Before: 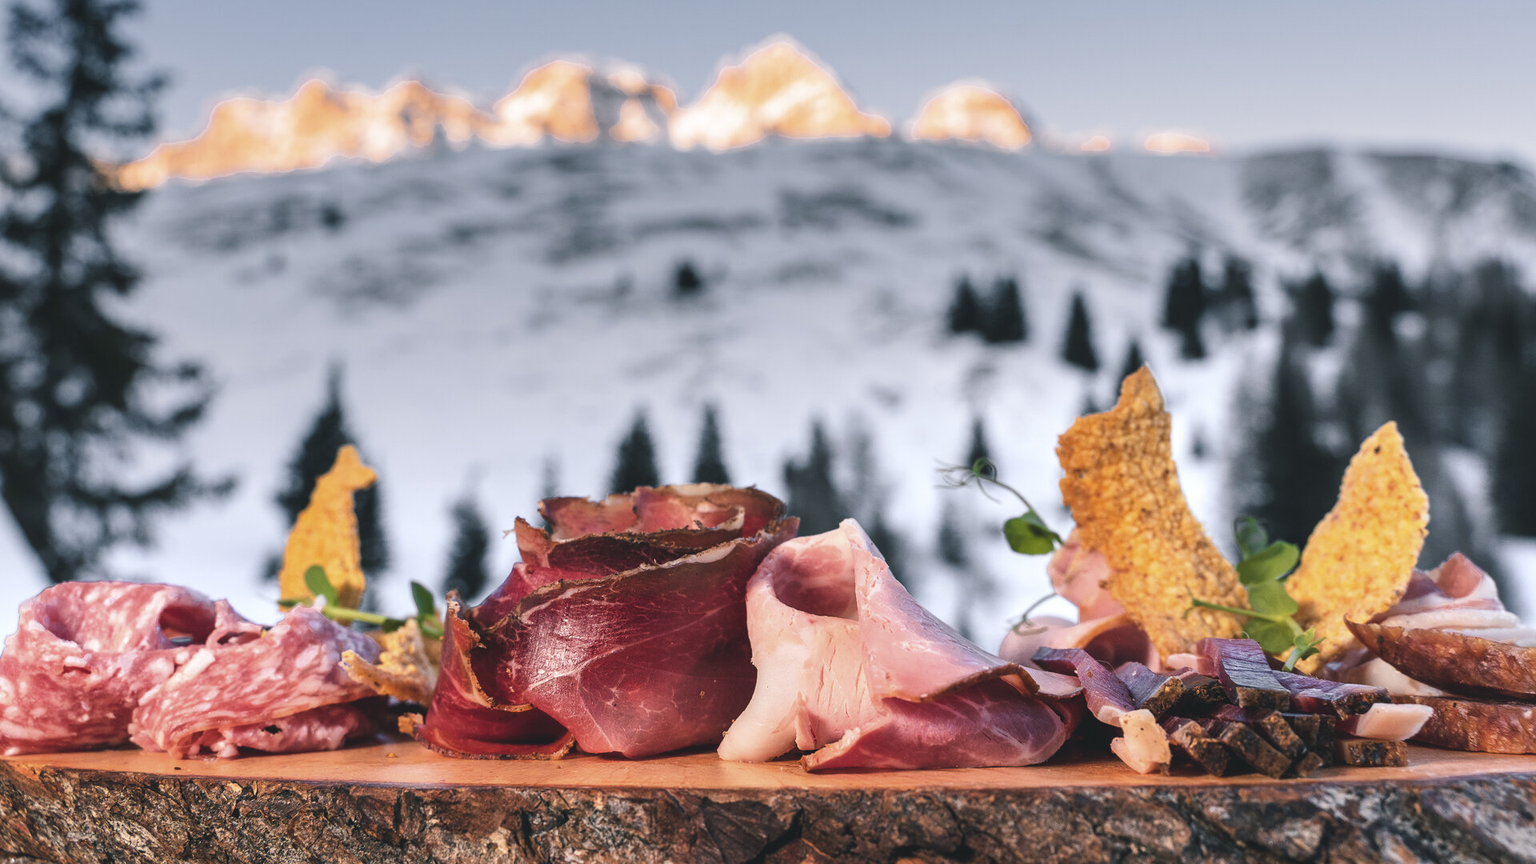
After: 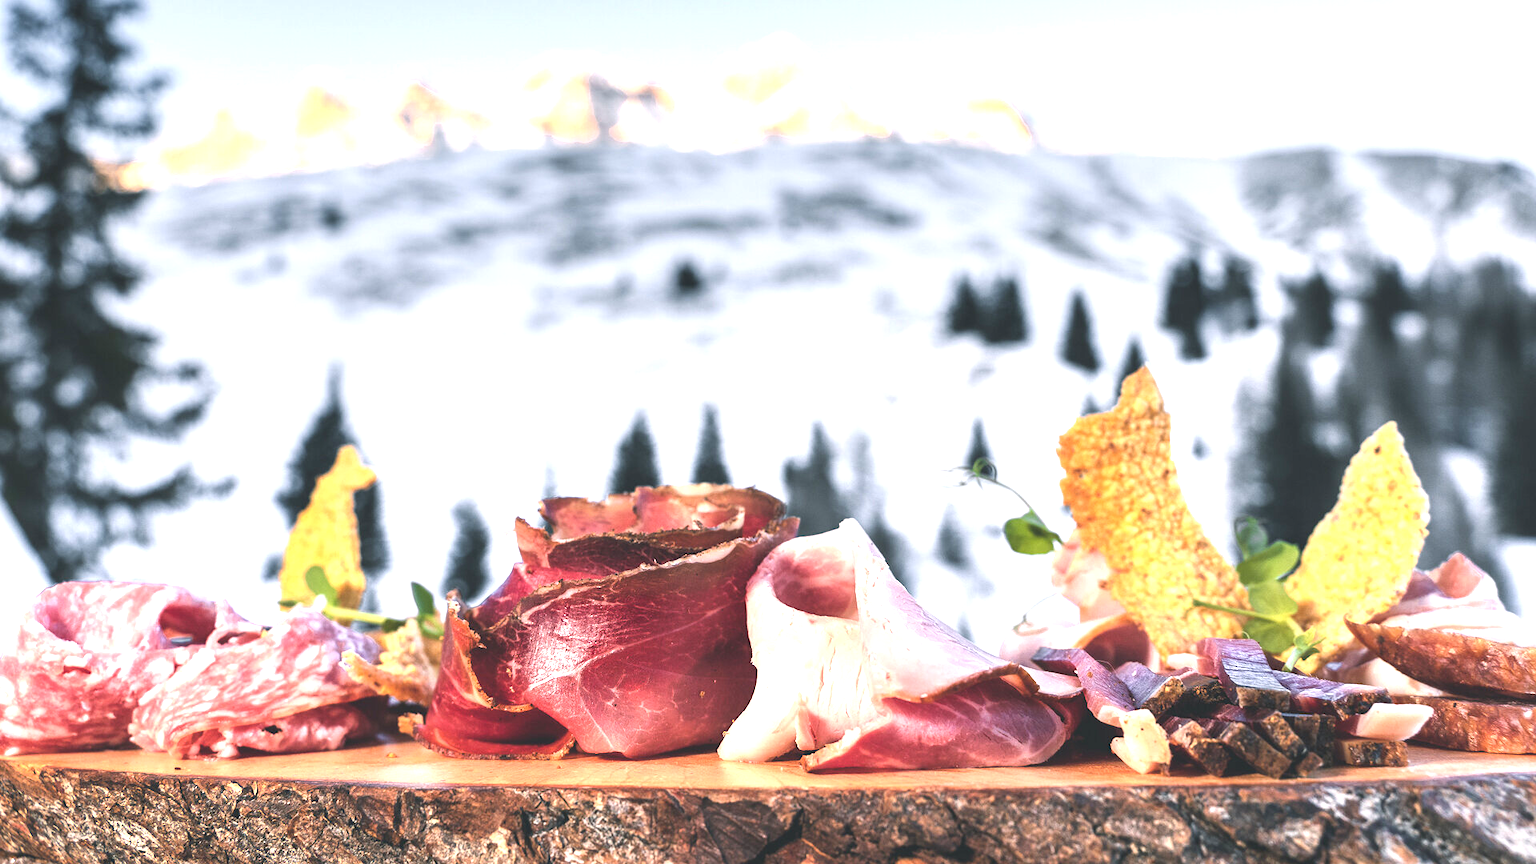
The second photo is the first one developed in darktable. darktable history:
exposure: exposure 1.221 EV, compensate highlight preservation false
